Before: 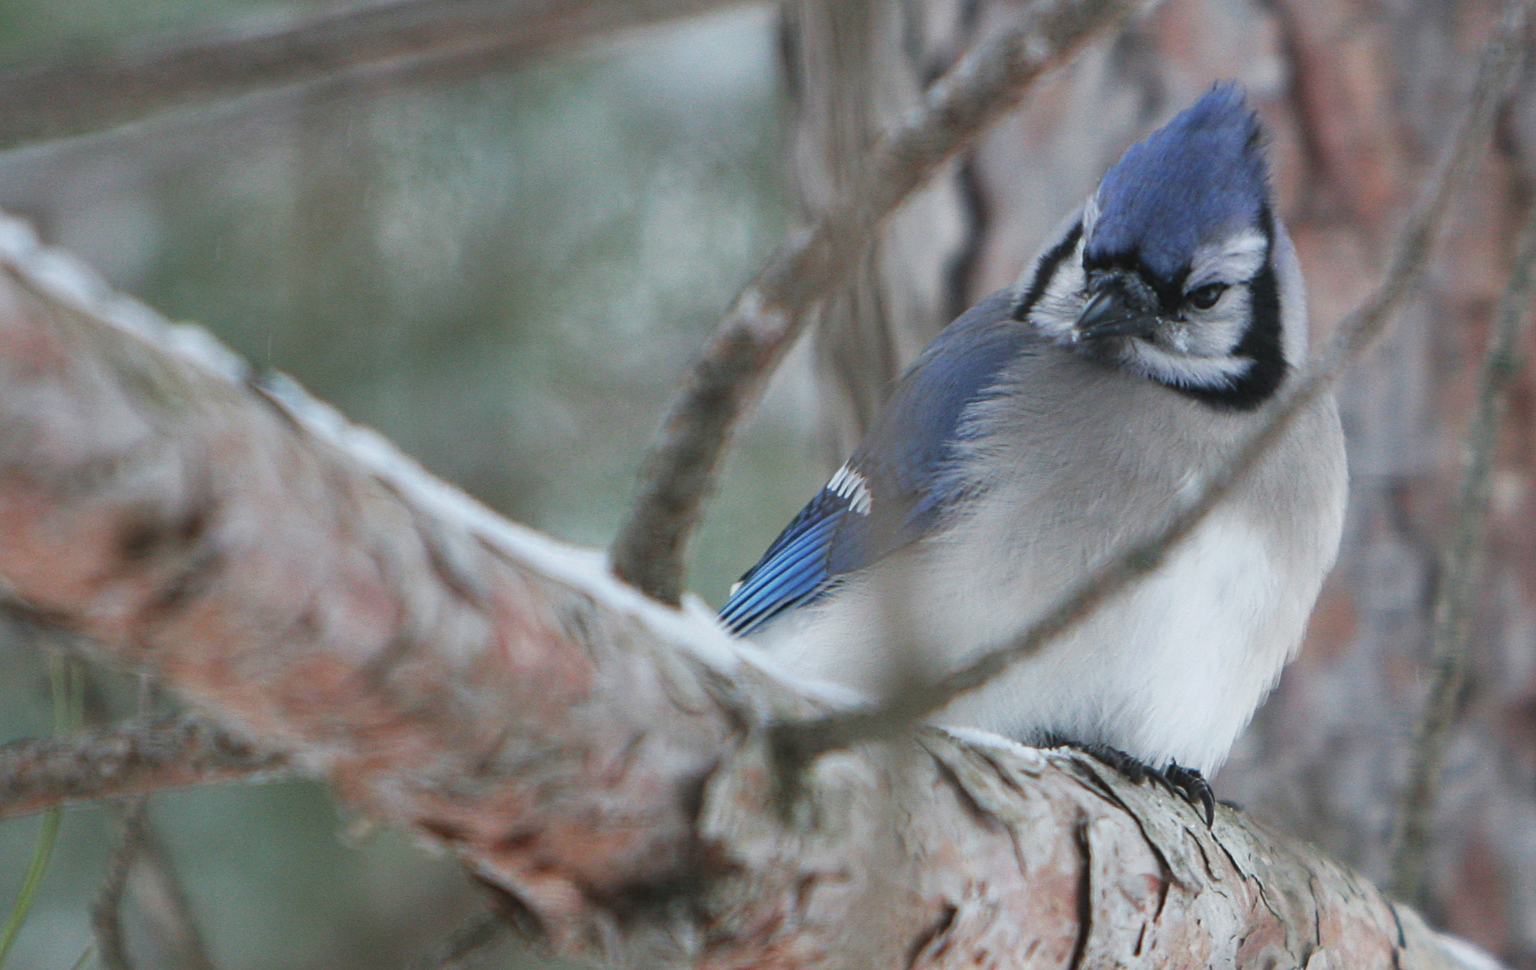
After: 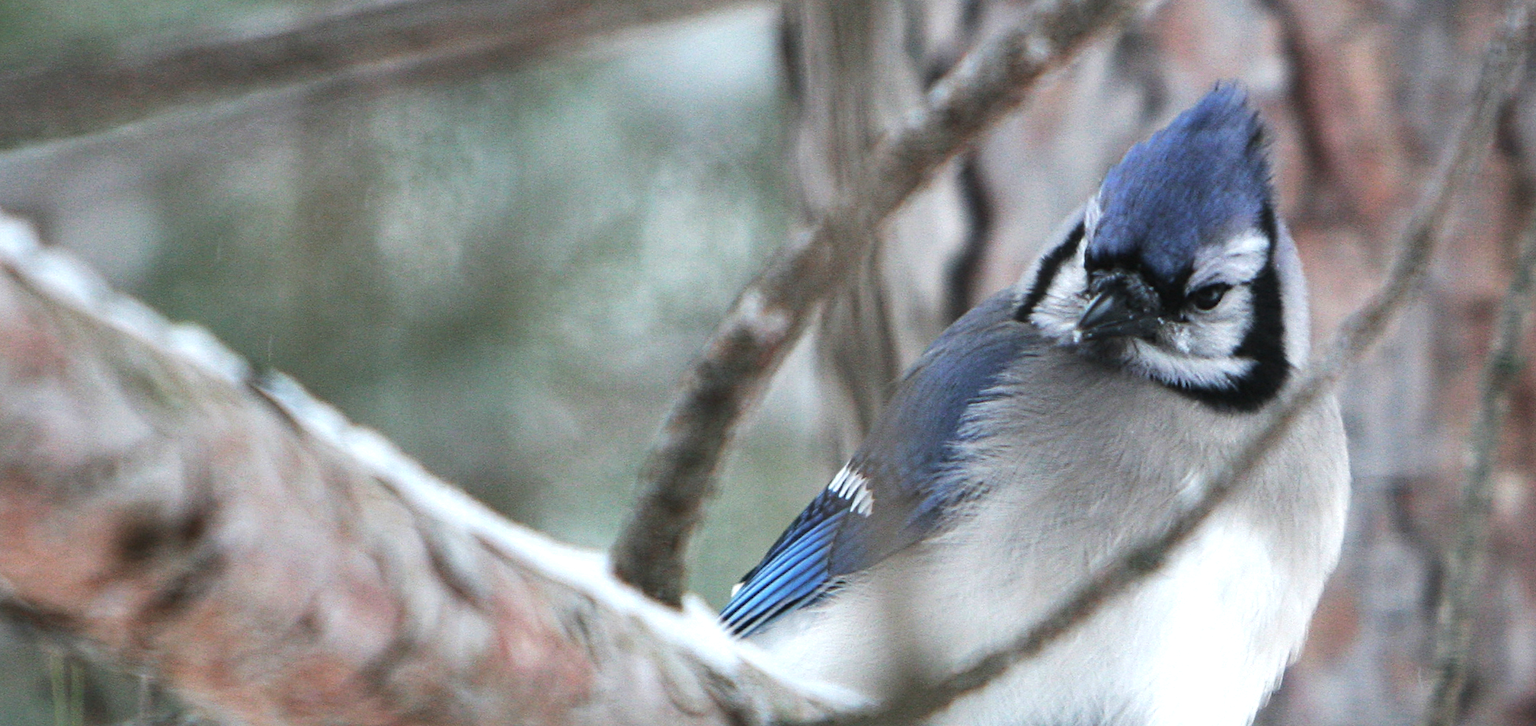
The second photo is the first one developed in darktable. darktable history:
crop: bottom 24.967%
tone equalizer: -8 EV -0.75 EV, -7 EV -0.7 EV, -6 EV -0.6 EV, -5 EV -0.4 EV, -3 EV 0.4 EV, -2 EV 0.6 EV, -1 EV 0.7 EV, +0 EV 0.75 EV, edges refinement/feathering 500, mask exposure compensation -1.57 EV, preserve details no
